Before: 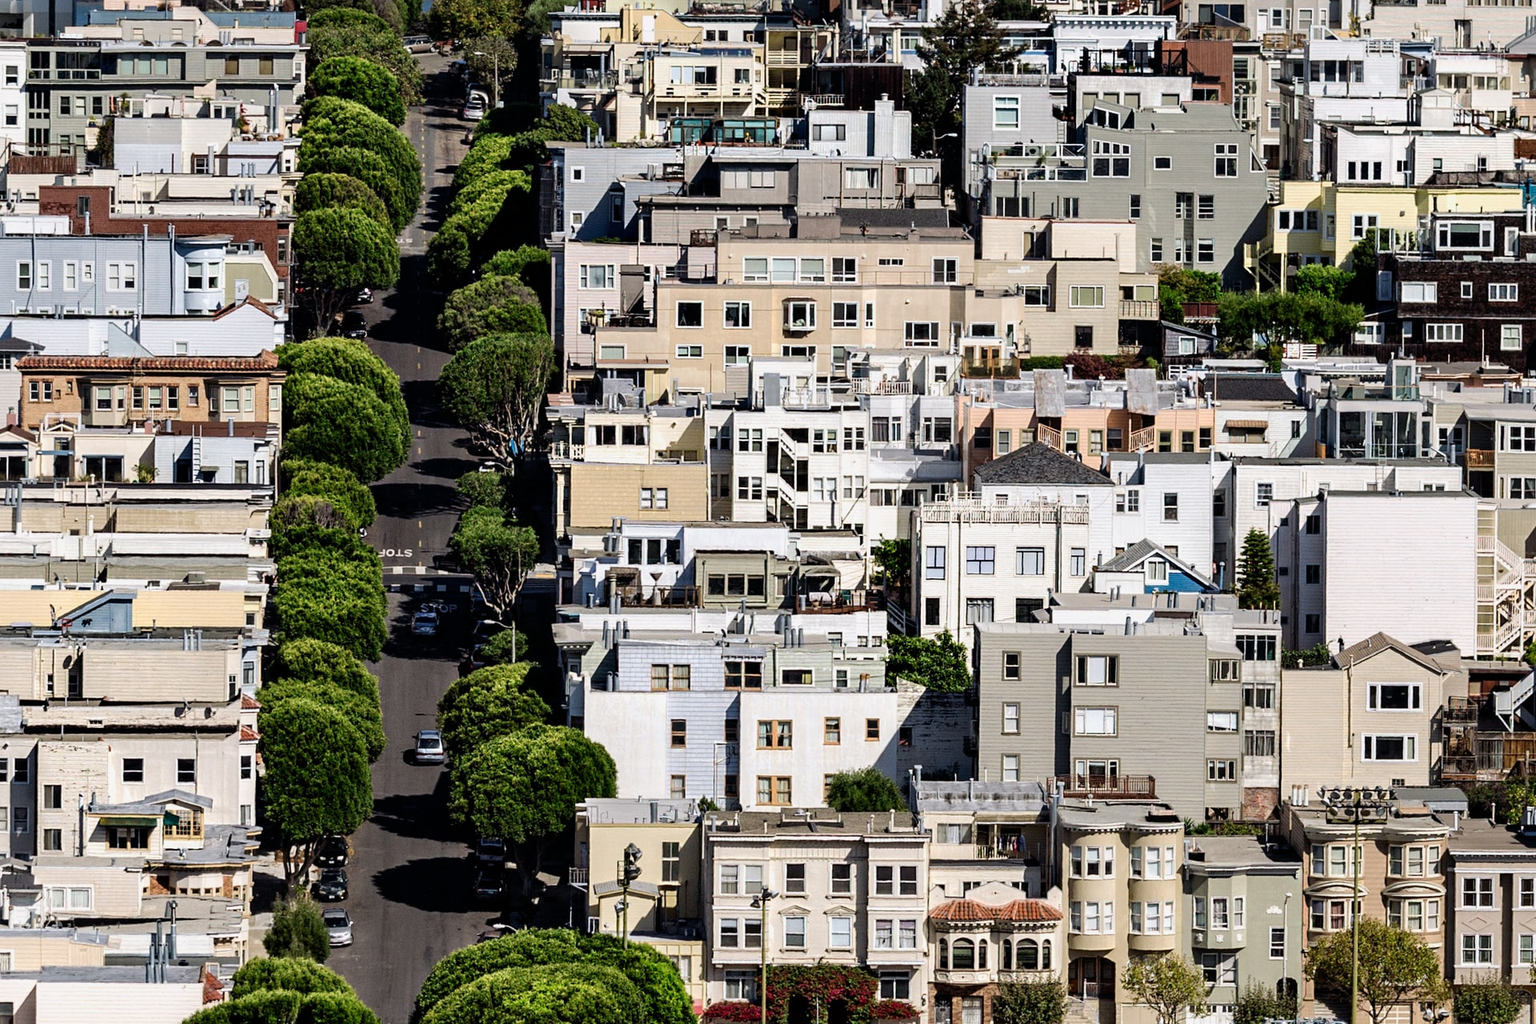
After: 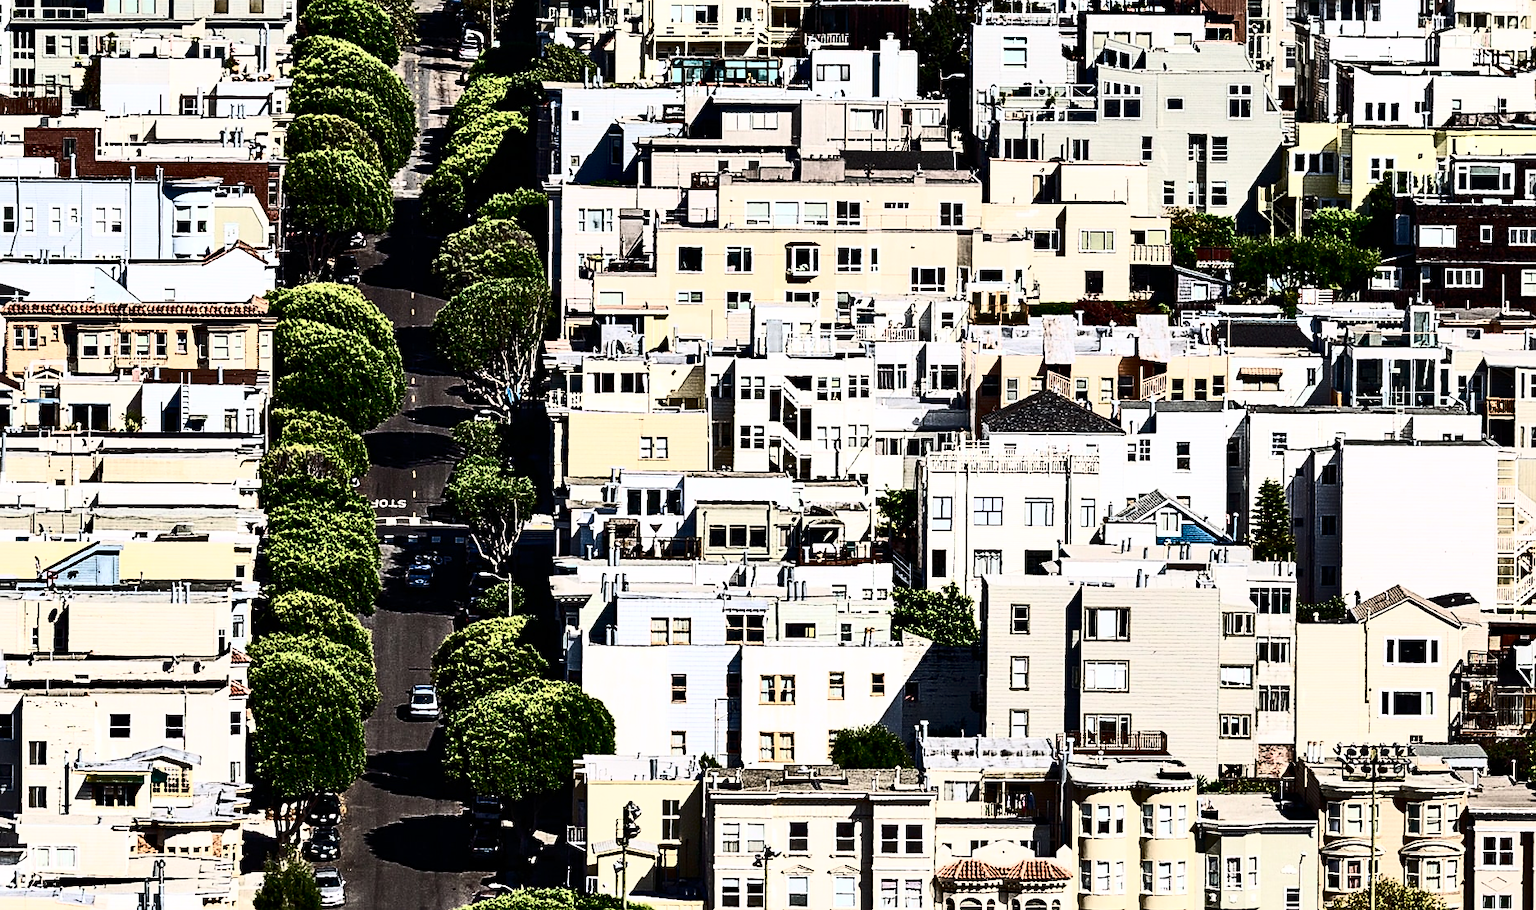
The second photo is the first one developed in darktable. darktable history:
shadows and highlights: radius 100.7, shadows 50.59, highlights -64.33, soften with gaussian
contrast brightness saturation: contrast 0.936, brightness 0.198
sharpen: on, module defaults
crop: left 1.048%, top 6.089%, right 1.328%, bottom 7.037%
